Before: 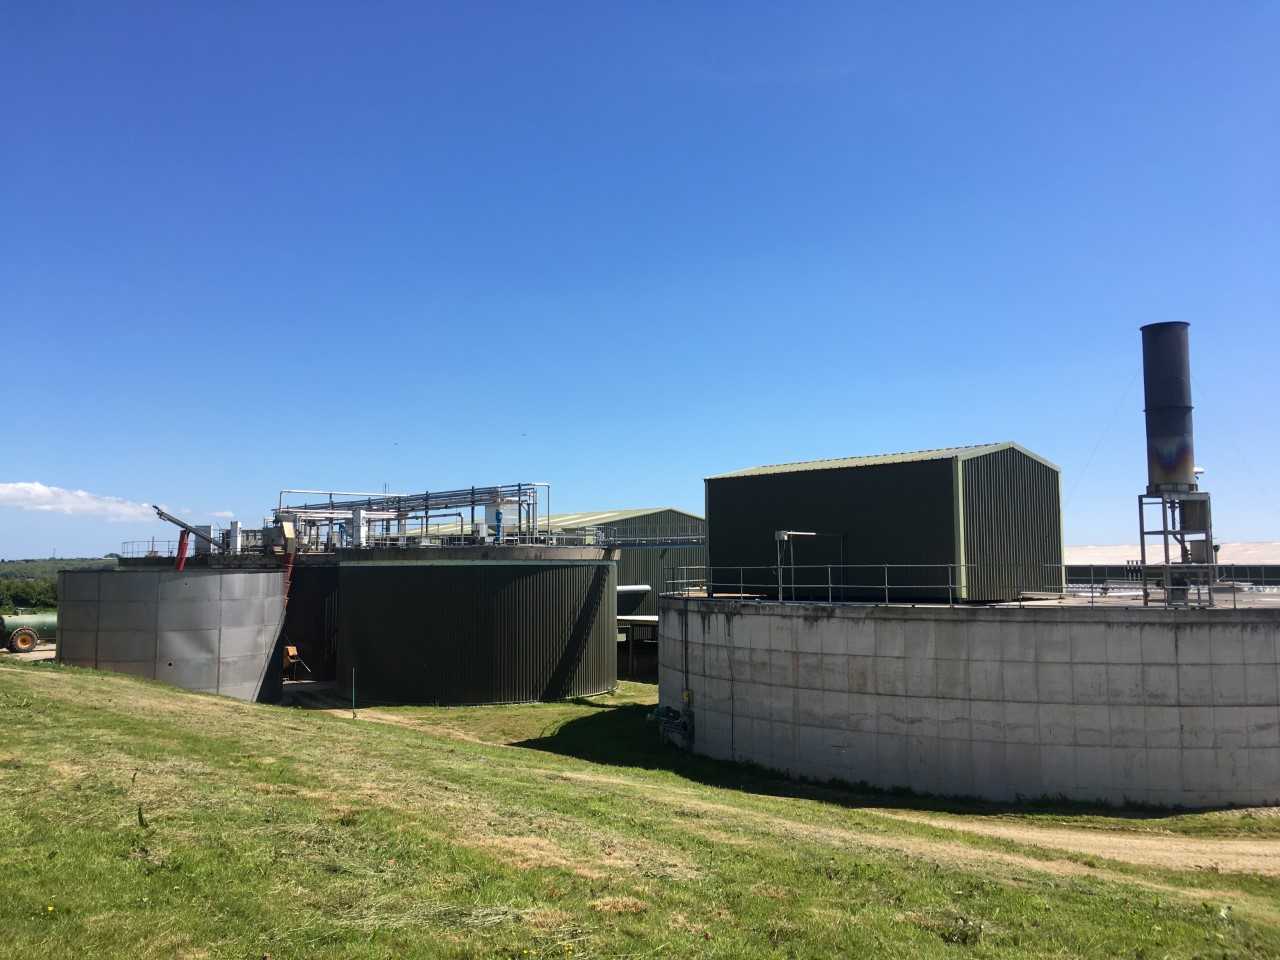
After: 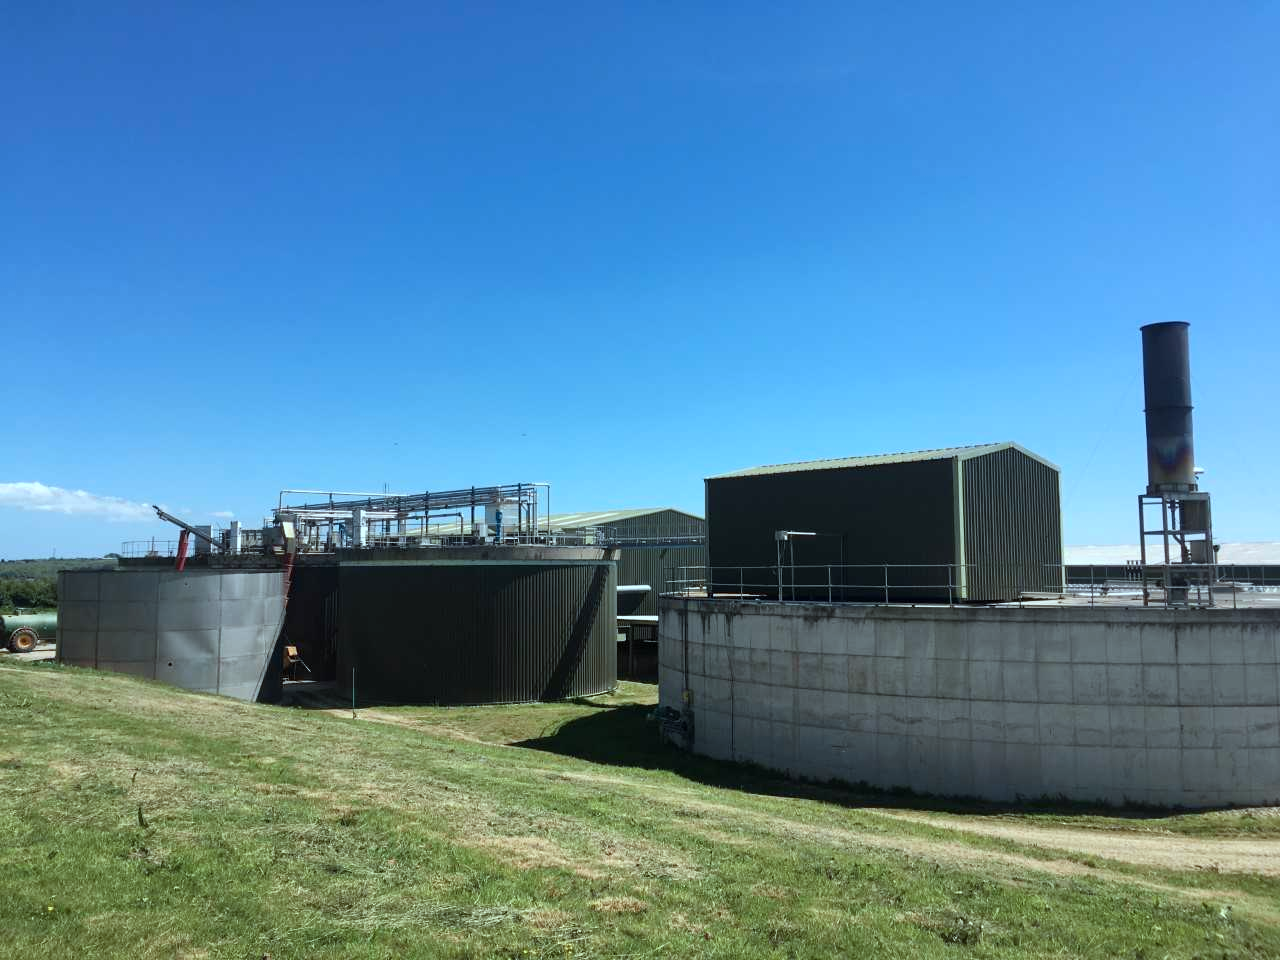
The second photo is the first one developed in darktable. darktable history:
contrast brightness saturation: saturation -0.065
color correction: highlights a* -10.06, highlights b* -10.31
